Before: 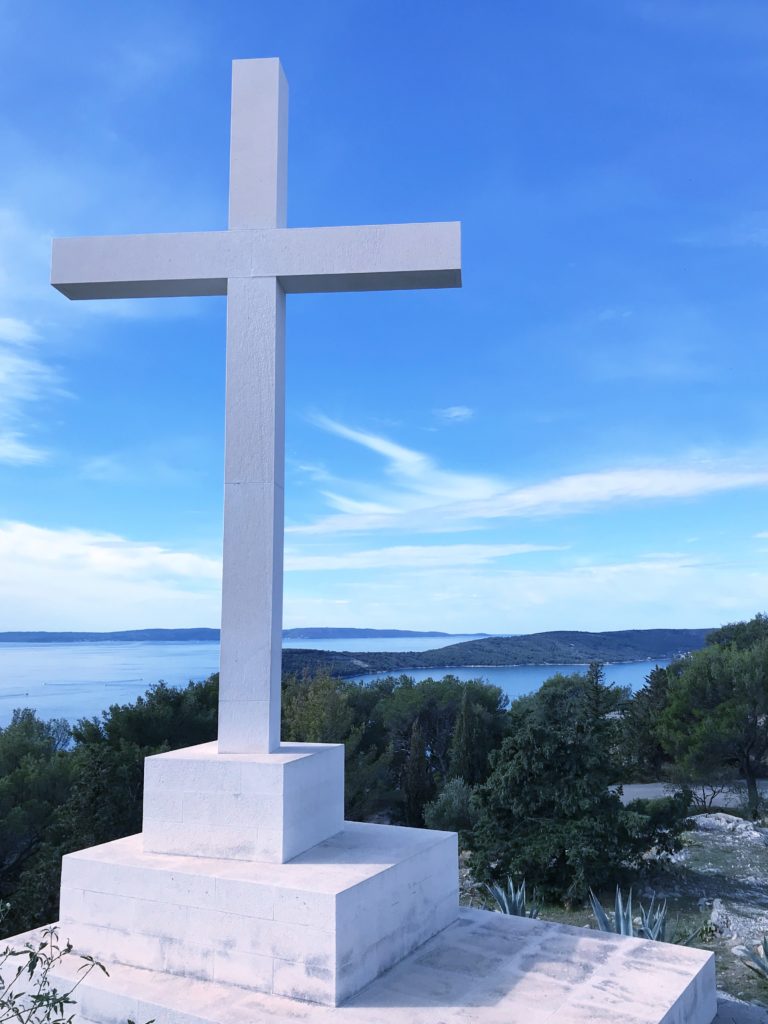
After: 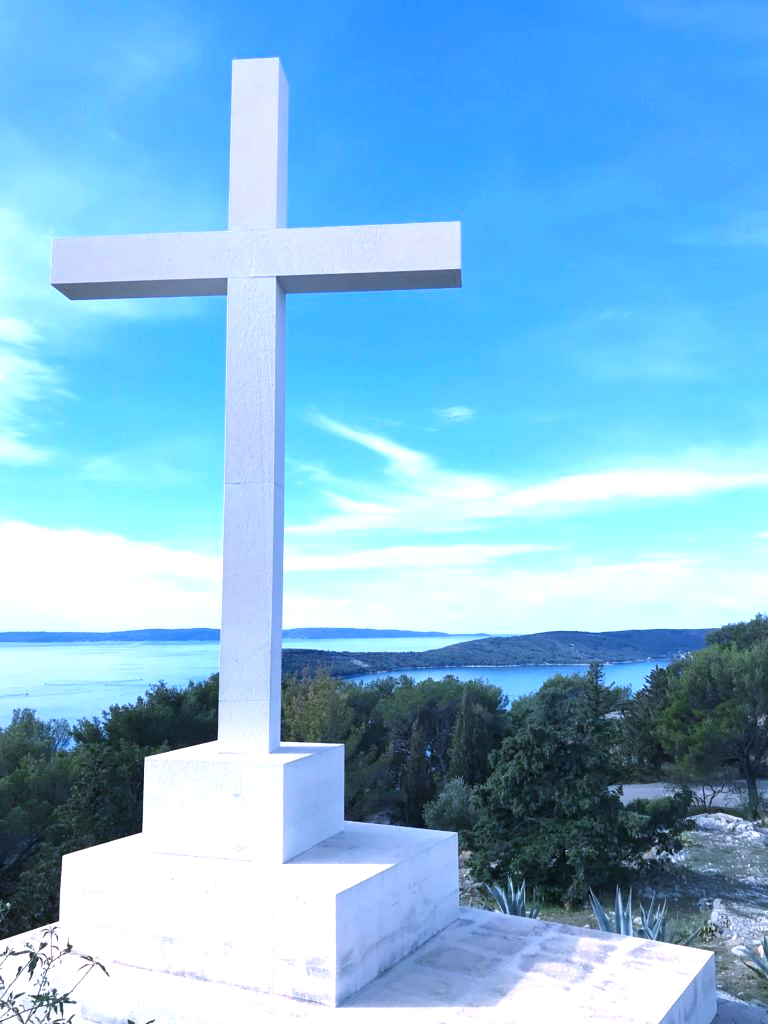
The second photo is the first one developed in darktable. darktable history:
contrast brightness saturation: saturation 0.132
exposure: exposure 0.693 EV, compensate highlight preservation false
